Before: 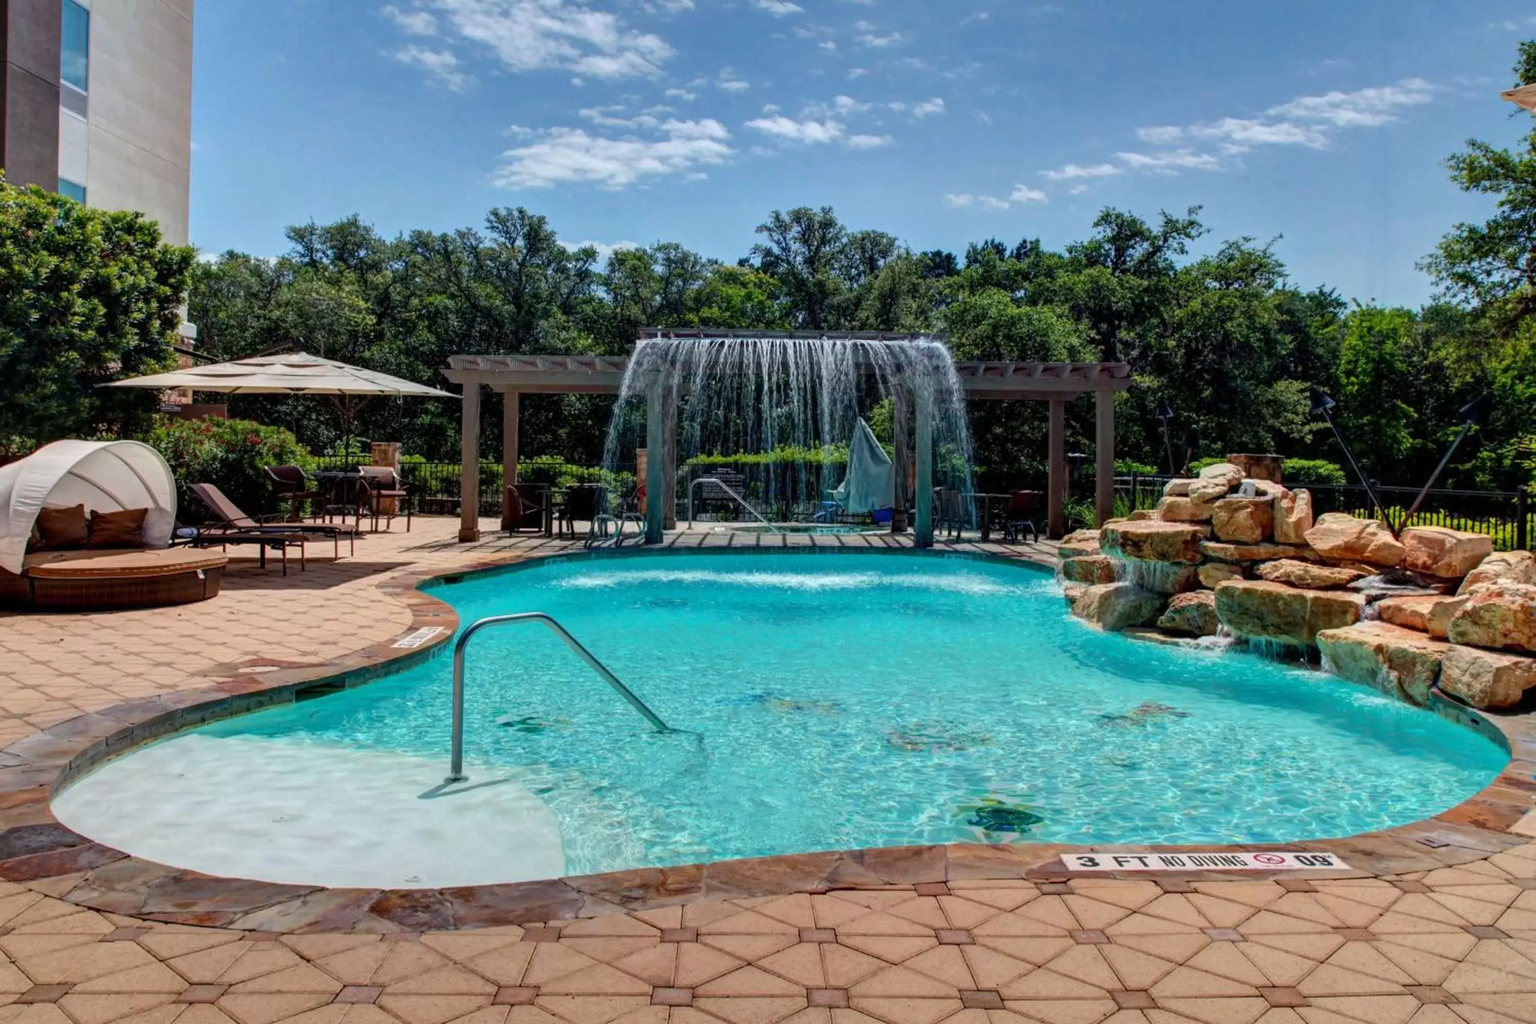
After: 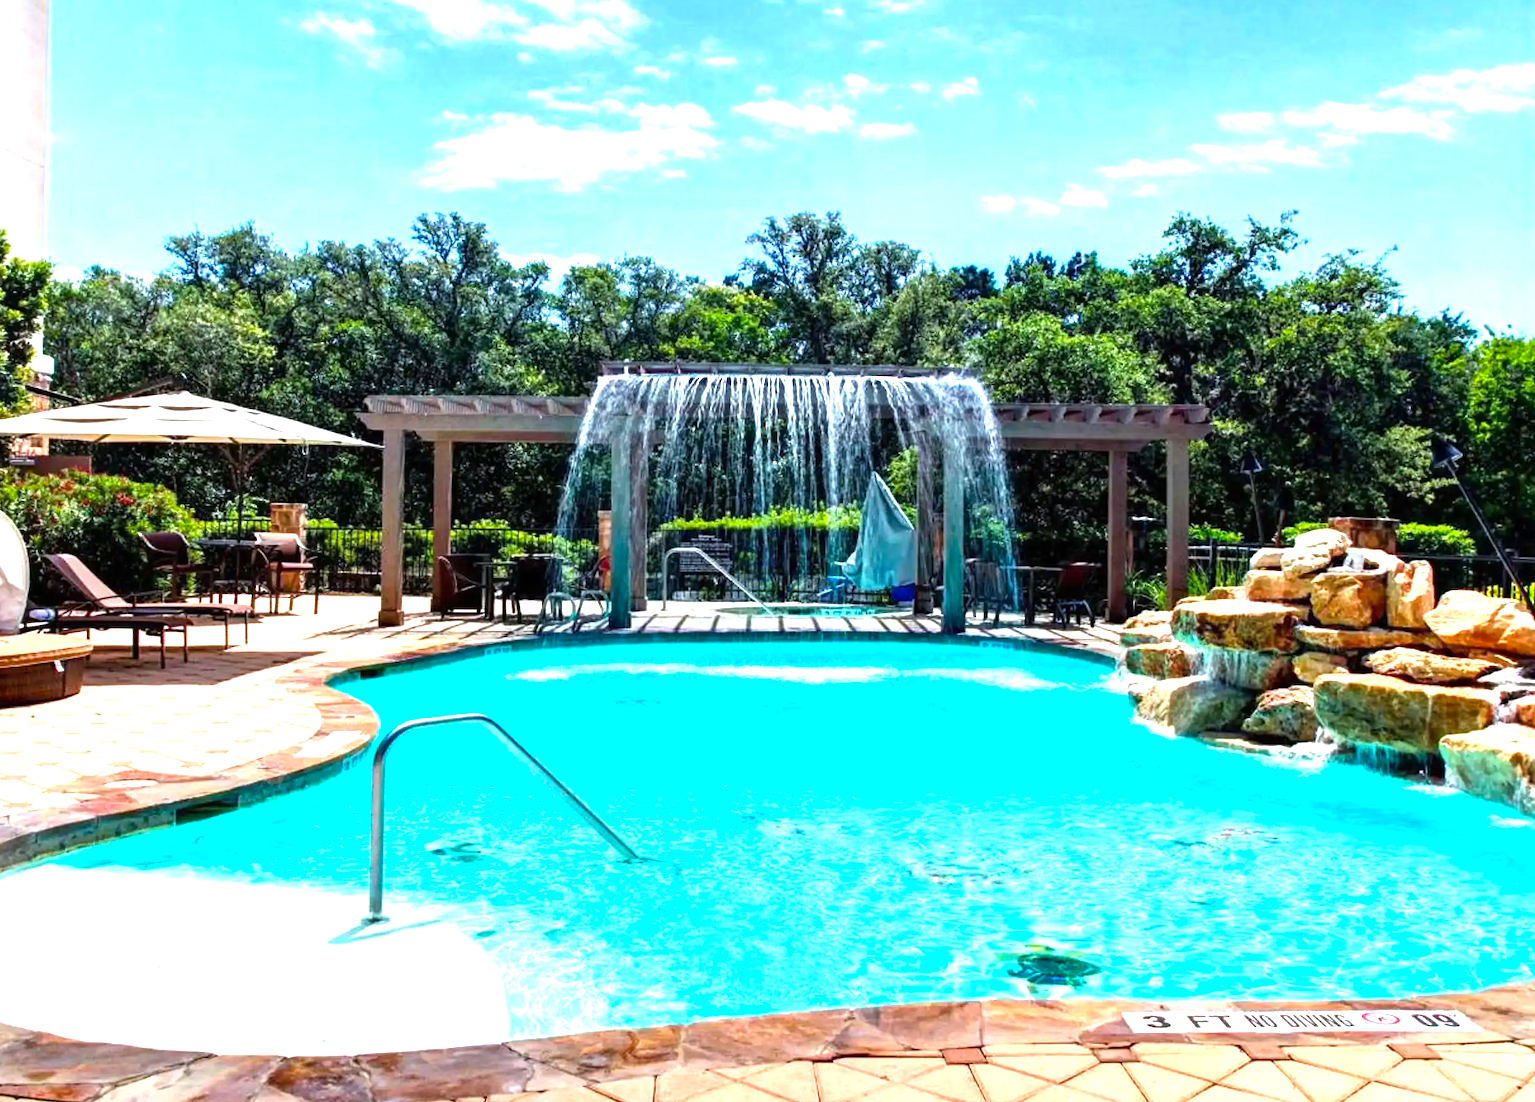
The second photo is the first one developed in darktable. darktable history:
crop: left 9.997%, top 3.52%, right 9.155%, bottom 9.463%
color balance rgb: perceptual saturation grading › global saturation 25.103%, contrast 14.673%
color calibration: x 0.355, y 0.367, temperature 4745.44 K
exposure: black level correction 0, exposure 1.459 EV, compensate highlight preservation false
